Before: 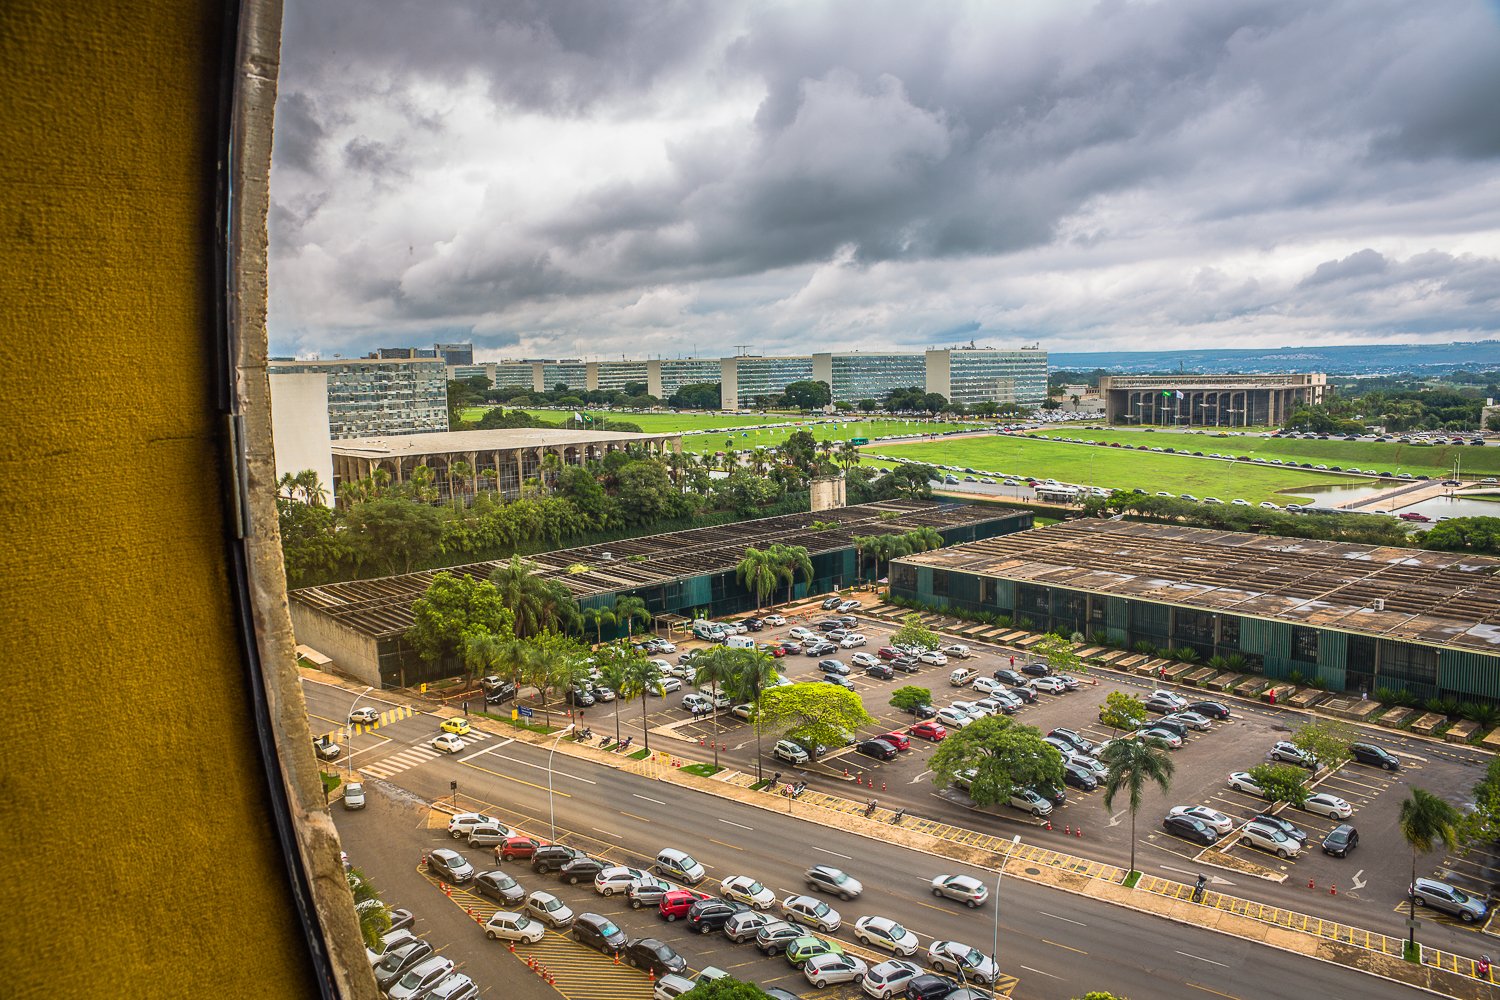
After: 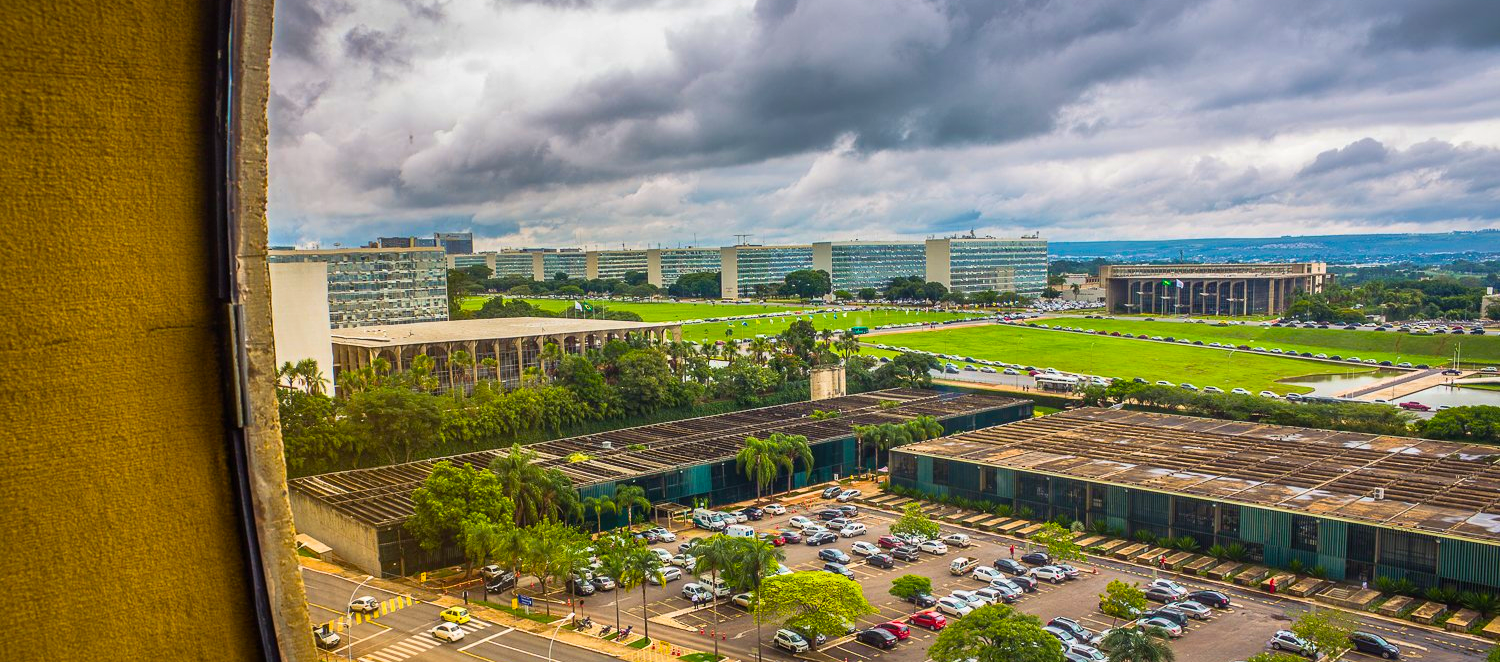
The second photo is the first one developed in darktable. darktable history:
shadows and highlights: low approximation 0.01, soften with gaussian
crop: top 11.132%, bottom 22.619%
velvia: strength 15.09%
color balance rgb: shadows lift › chroma 3.162%, shadows lift › hue 281.14°, perceptual saturation grading › global saturation 25.777%, global vibrance 20%
